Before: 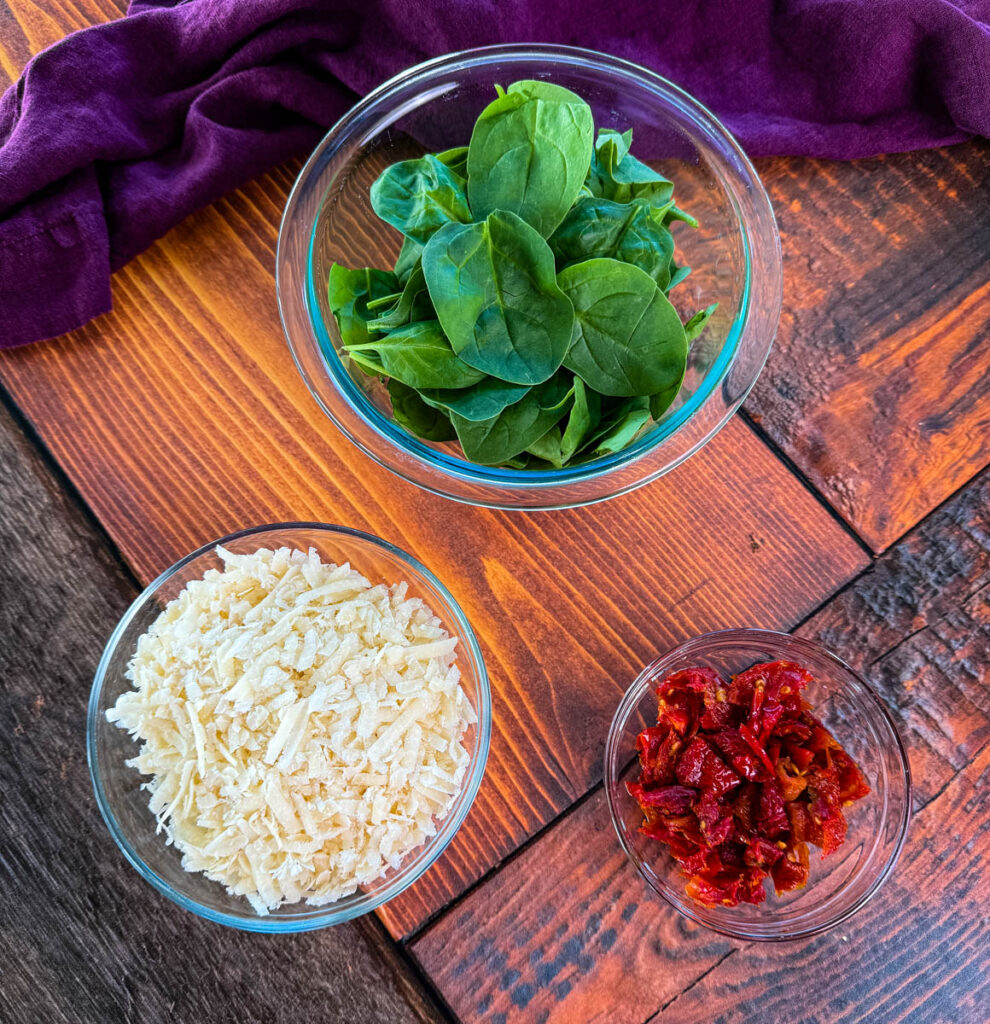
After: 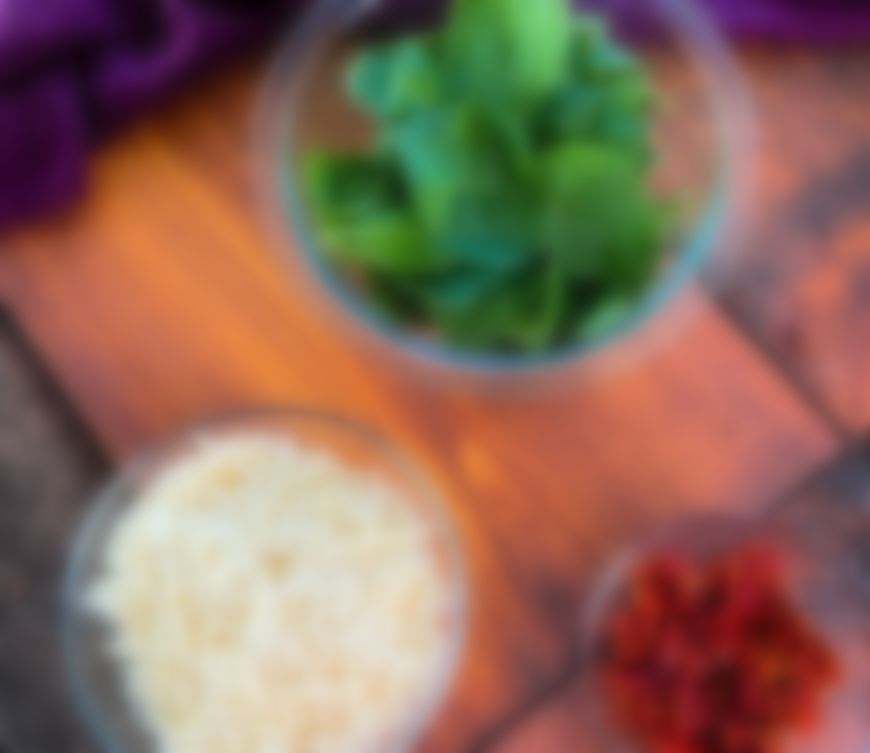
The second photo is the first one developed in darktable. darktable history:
crop and rotate: left 2.425%, top 11.305%, right 9.6%, bottom 15.08%
lowpass: on, module defaults
